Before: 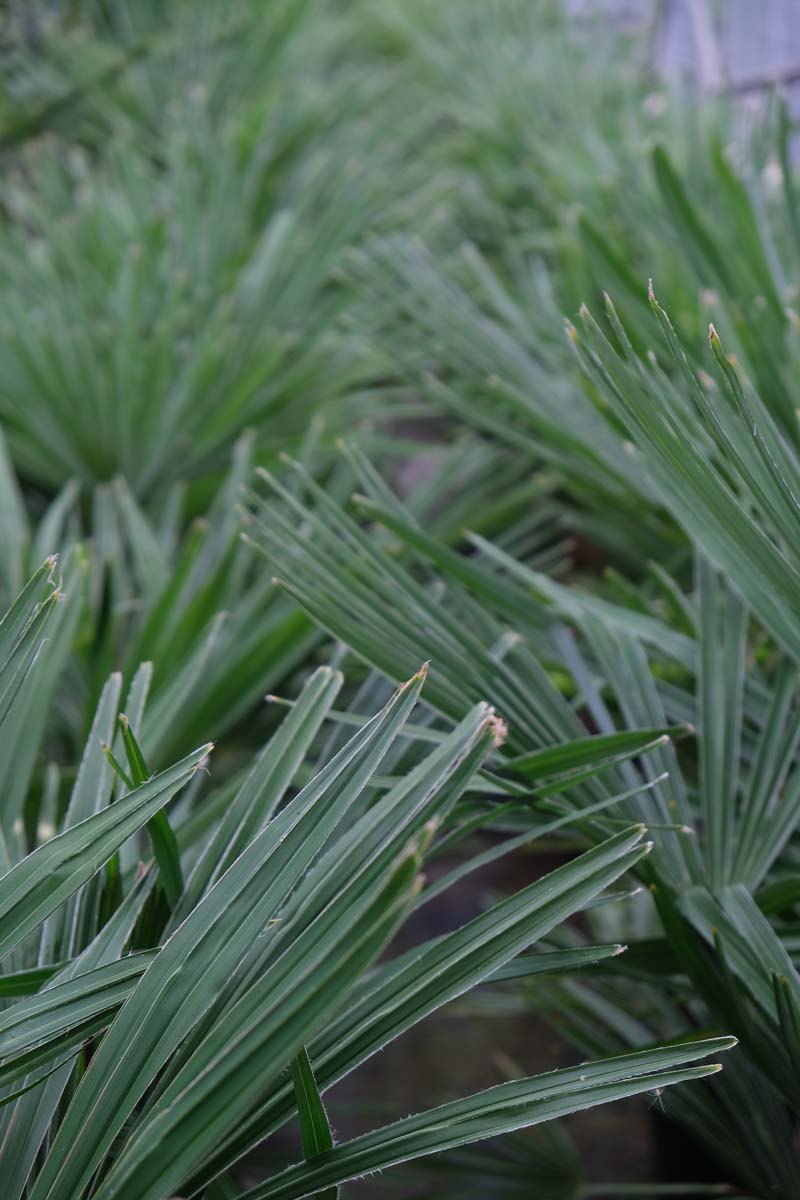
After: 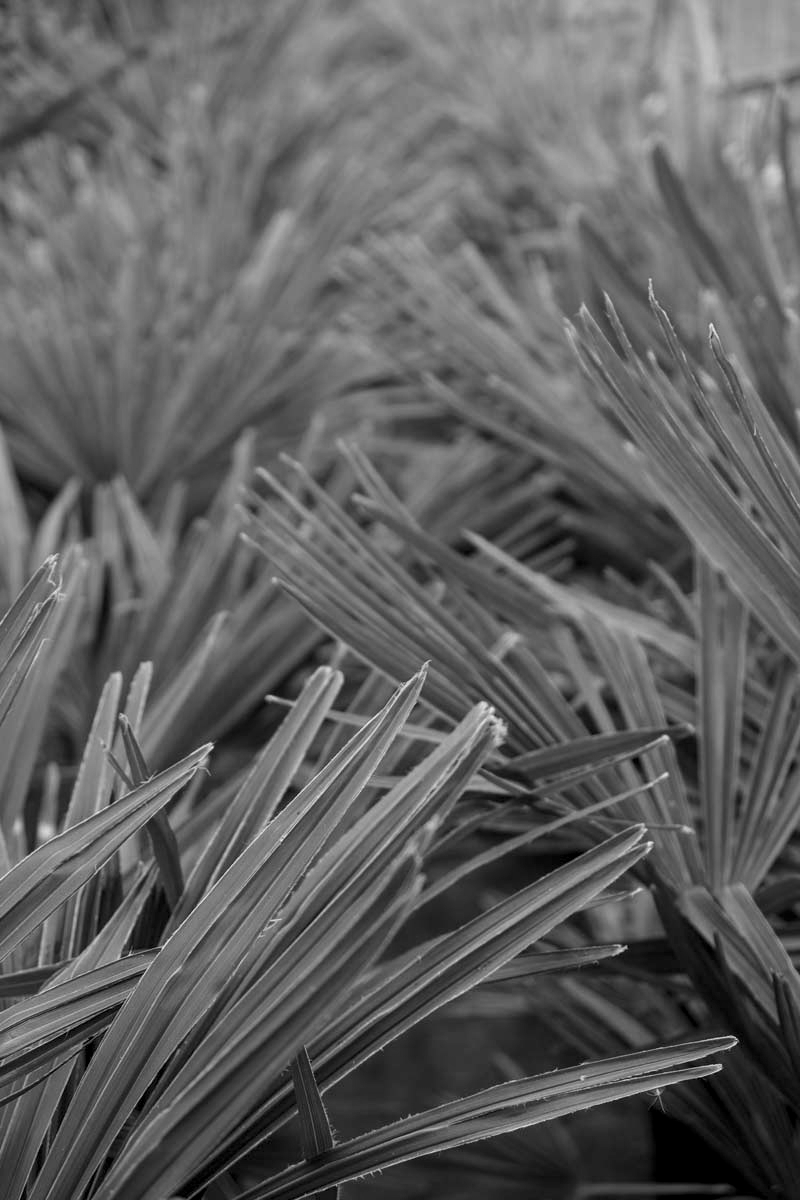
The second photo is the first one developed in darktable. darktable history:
local contrast: on, module defaults
monochrome: size 1
levels: levels [0.016, 0.492, 0.969]
